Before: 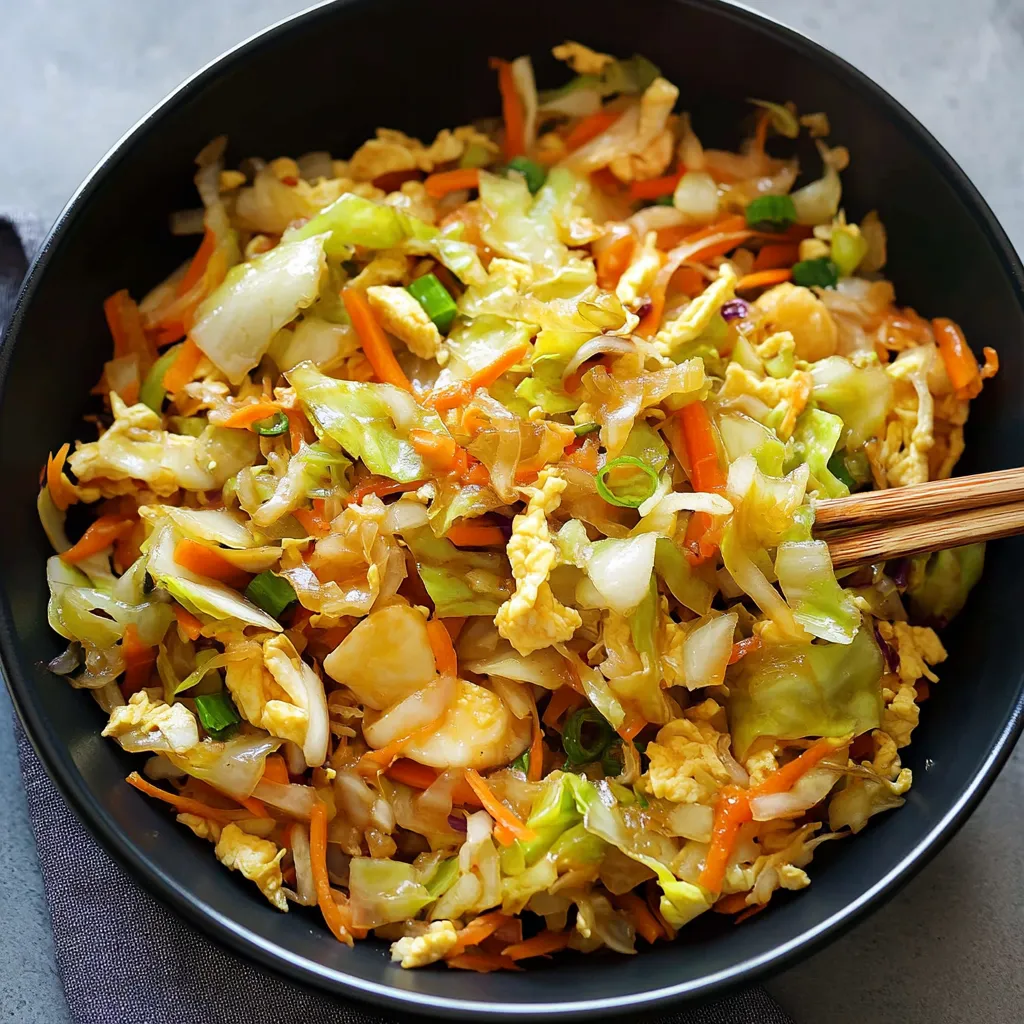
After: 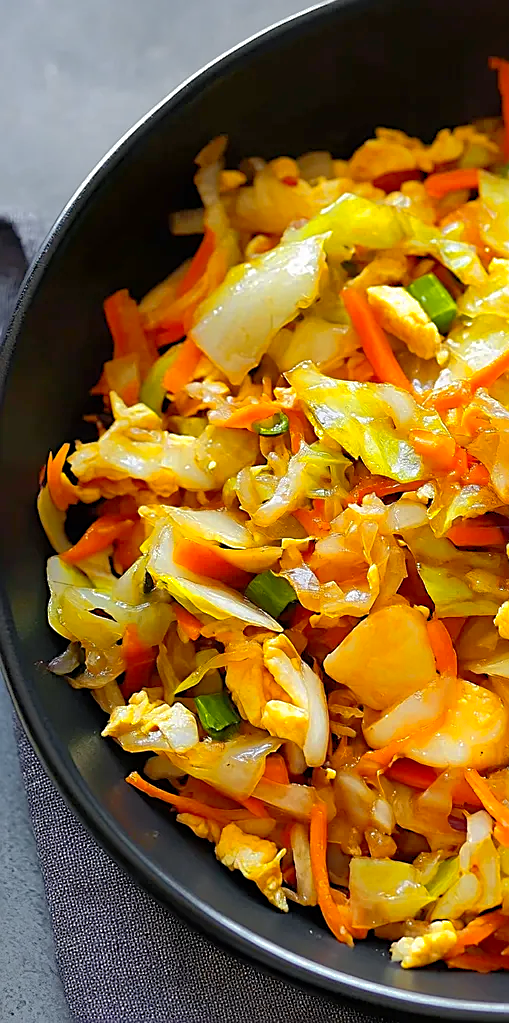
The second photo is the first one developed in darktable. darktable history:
color zones: curves: ch0 [(0, 0.511) (0.143, 0.531) (0.286, 0.56) (0.429, 0.5) (0.571, 0.5) (0.714, 0.5) (0.857, 0.5) (1, 0.5)]; ch1 [(0, 0.525) (0.143, 0.705) (0.286, 0.715) (0.429, 0.35) (0.571, 0.35) (0.714, 0.35) (0.857, 0.4) (1, 0.4)]; ch2 [(0, 0.572) (0.143, 0.512) (0.286, 0.473) (0.429, 0.45) (0.571, 0.5) (0.714, 0.5) (0.857, 0.518) (1, 0.518)]
shadows and highlights: highlights -59.73
tone equalizer: -8 EV -0.56 EV, luminance estimator HSV value / RGB max
sharpen: on, module defaults
crop and rotate: left 0.006%, top 0%, right 50.19%
